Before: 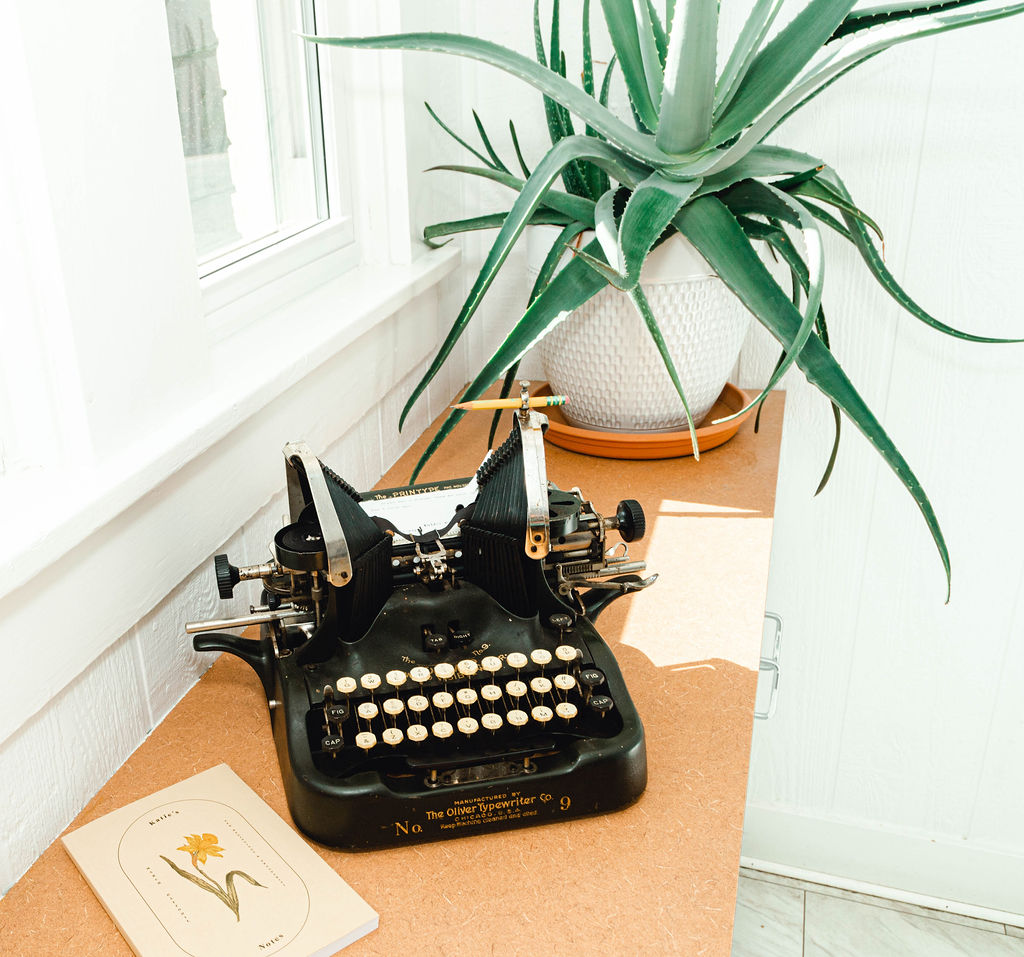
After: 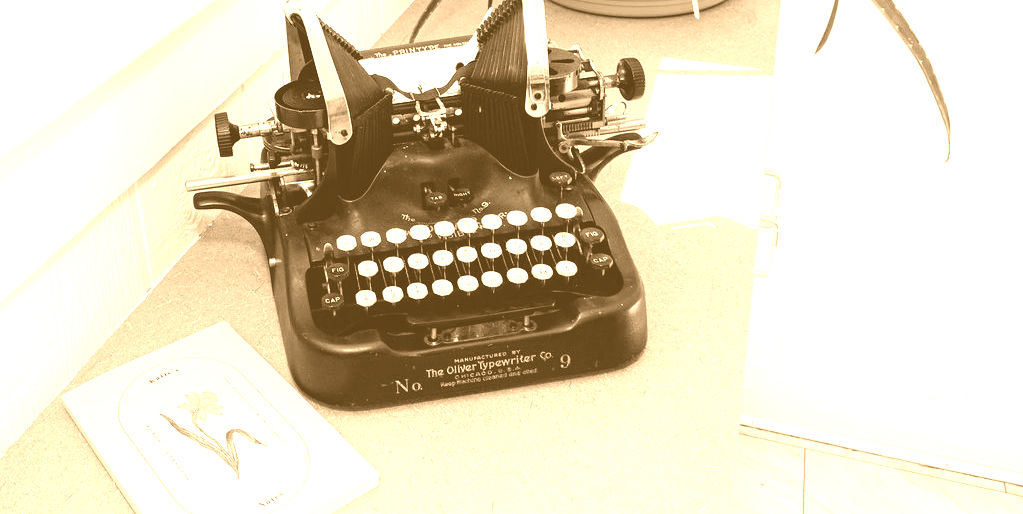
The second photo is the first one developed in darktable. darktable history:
color correction: highlights a* -14.62, highlights b* -16.22, shadows a* 10.12, shadows b* 29.4
crop and rotate: top 46.237%
colorize: hue 28.8°, source mix 100%
